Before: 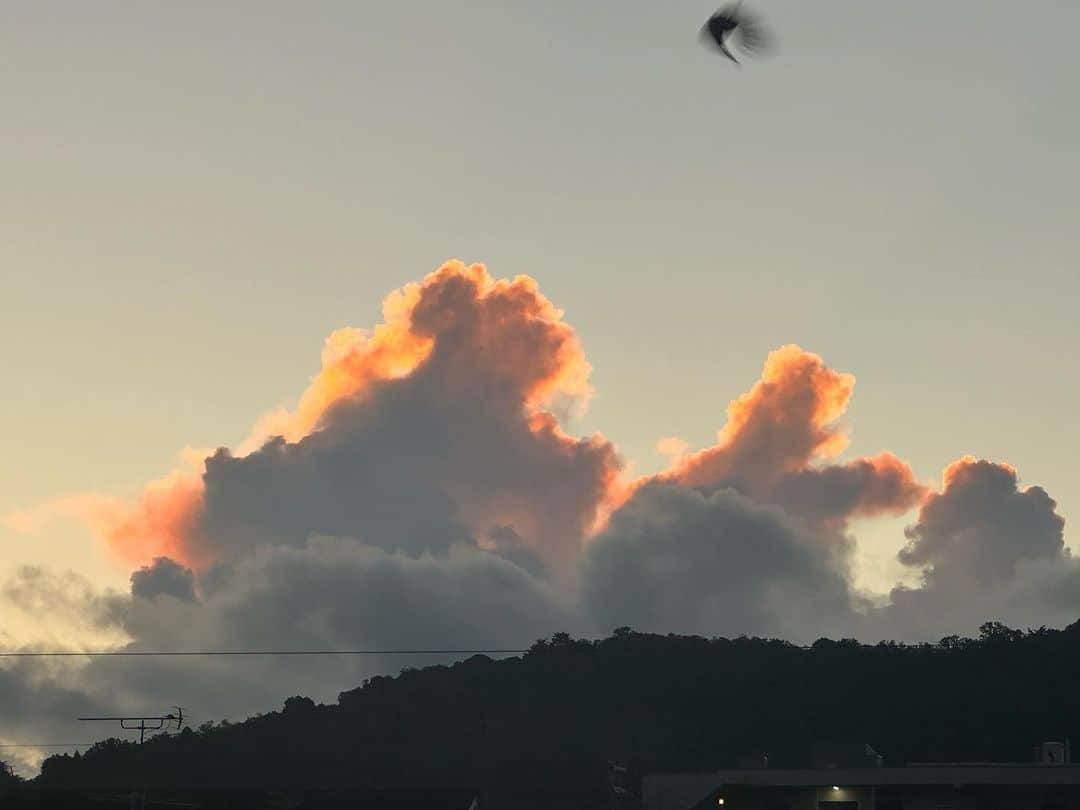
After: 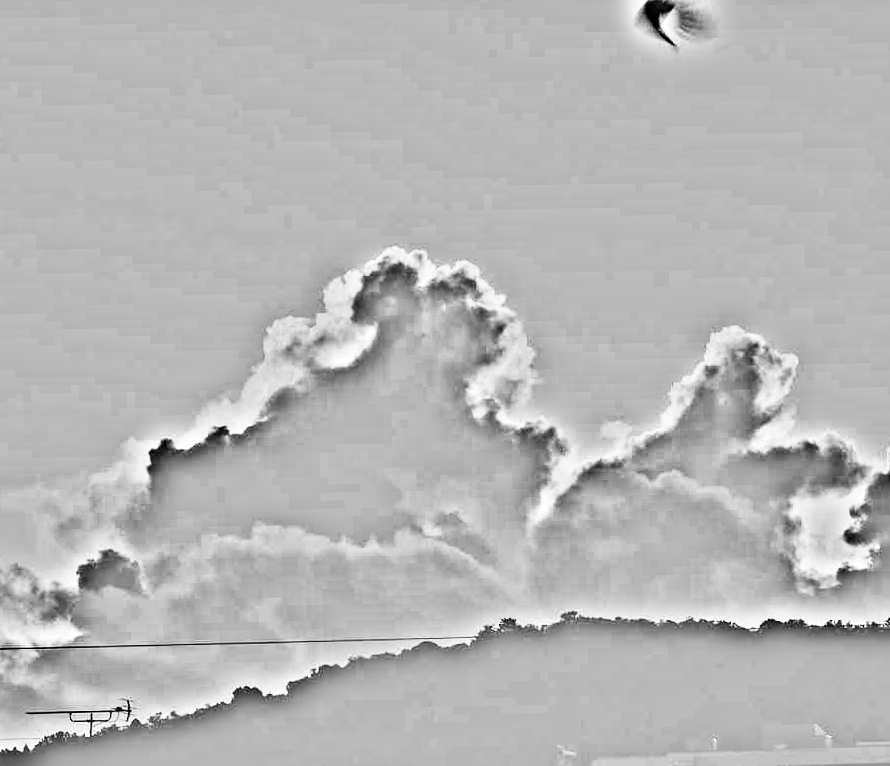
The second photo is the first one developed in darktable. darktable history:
crop and rotate: angle 1°, left 4.281%, top 0.642%, right 11.383%, bottom 2.486%
color balance rgb: linear chroma grading › global chroma 15%, perceptual saturation grading › global saturation 30%
white balance: red 1.045, blue 0.932
highpass: on, module defaults
rgb curve: curves: ch0 [(0, 0) (0.21, 0.15) (0.24, 0.21) (0.5, 0.75) (0.75, 0.96) (0.89, 0.99) (1, 1)]; ch1 [(0, 0.02) (0.21, 0.13) (0.25, 0.2) (0.5, 0.67) (0.75, 0.9) (0.89, 0.97) (1, 1)]; ch2 [(0, 0.02) (0.21, 0.13) (0.25, 0.2) (0.5, 0.67) (0.75, 0.9) (0.89, 0.97) (1, 1)], compensate middle gray true
local contrast: highlights 100%, shadows 100%, detail 120%, midtone range 0.2
color zones: curves: ch2 [(0, 0.5) (0.143, 0.5) (0.286, 0.416) (0.429, 0.5) (0.571, 0.5) (0.714, 0.5) (0.857, 0.5) (1, 0.5)]
exposure: black level correction -0.015, compensate highlight preservation false
